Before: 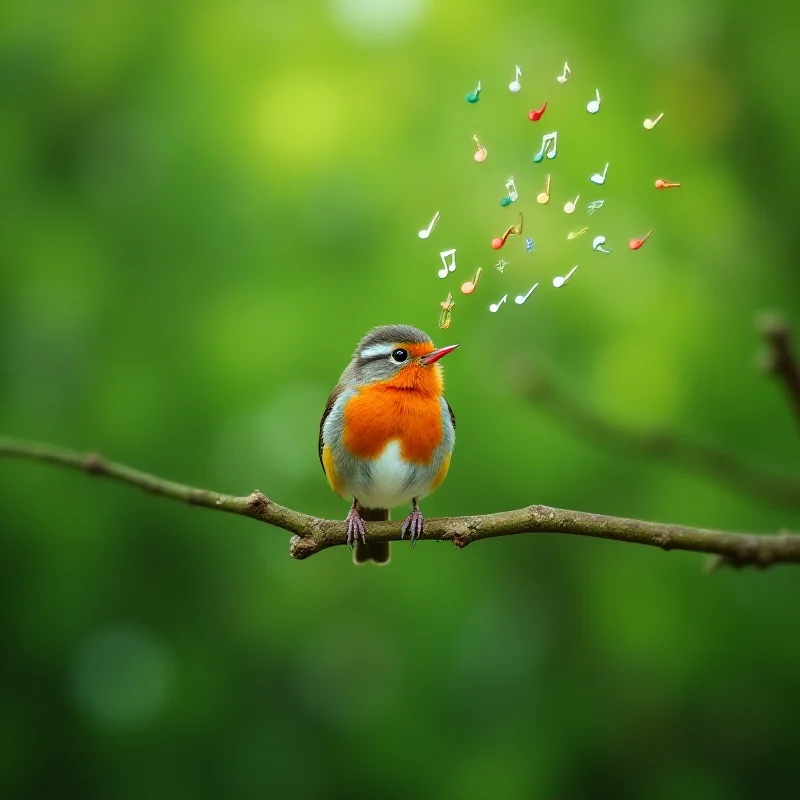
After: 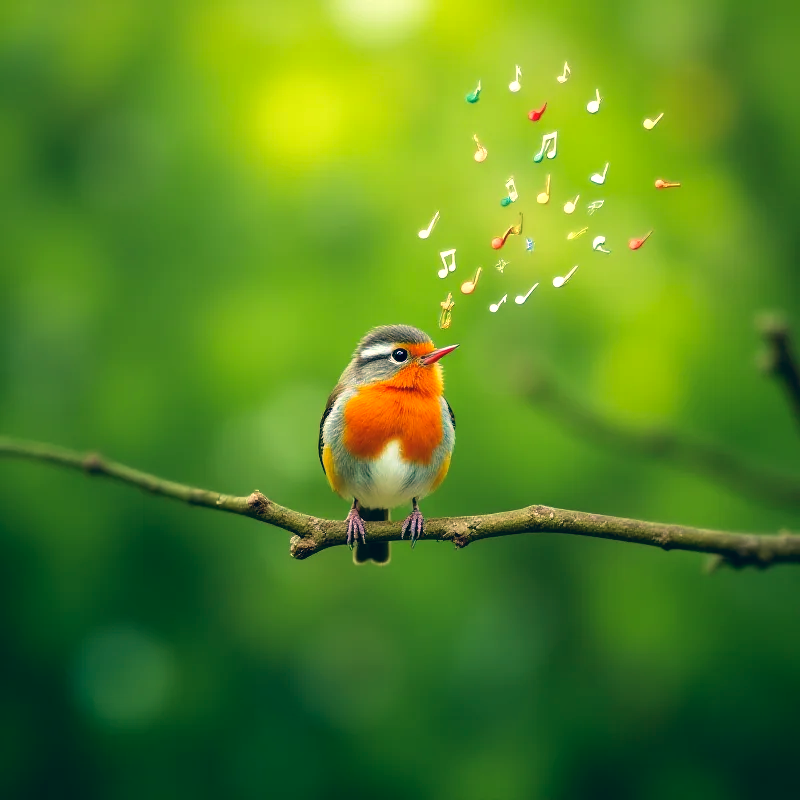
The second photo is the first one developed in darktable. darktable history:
color correction: highlights a* 10.37, highlights b* 14.41, shadows a* -9.95, shadows b* -14.84
tone equalizer: -8 EV -0.426 EV, -7 EV -0.416 EV, -6 EV -0.33 EV, -5 EV -0.235 EV, -3 EV 0.189 EV, -2 EV 0.317 EV, -1 EV 0.369 EV, +0 EV 0.392 EV
velvia: on, module defaults
